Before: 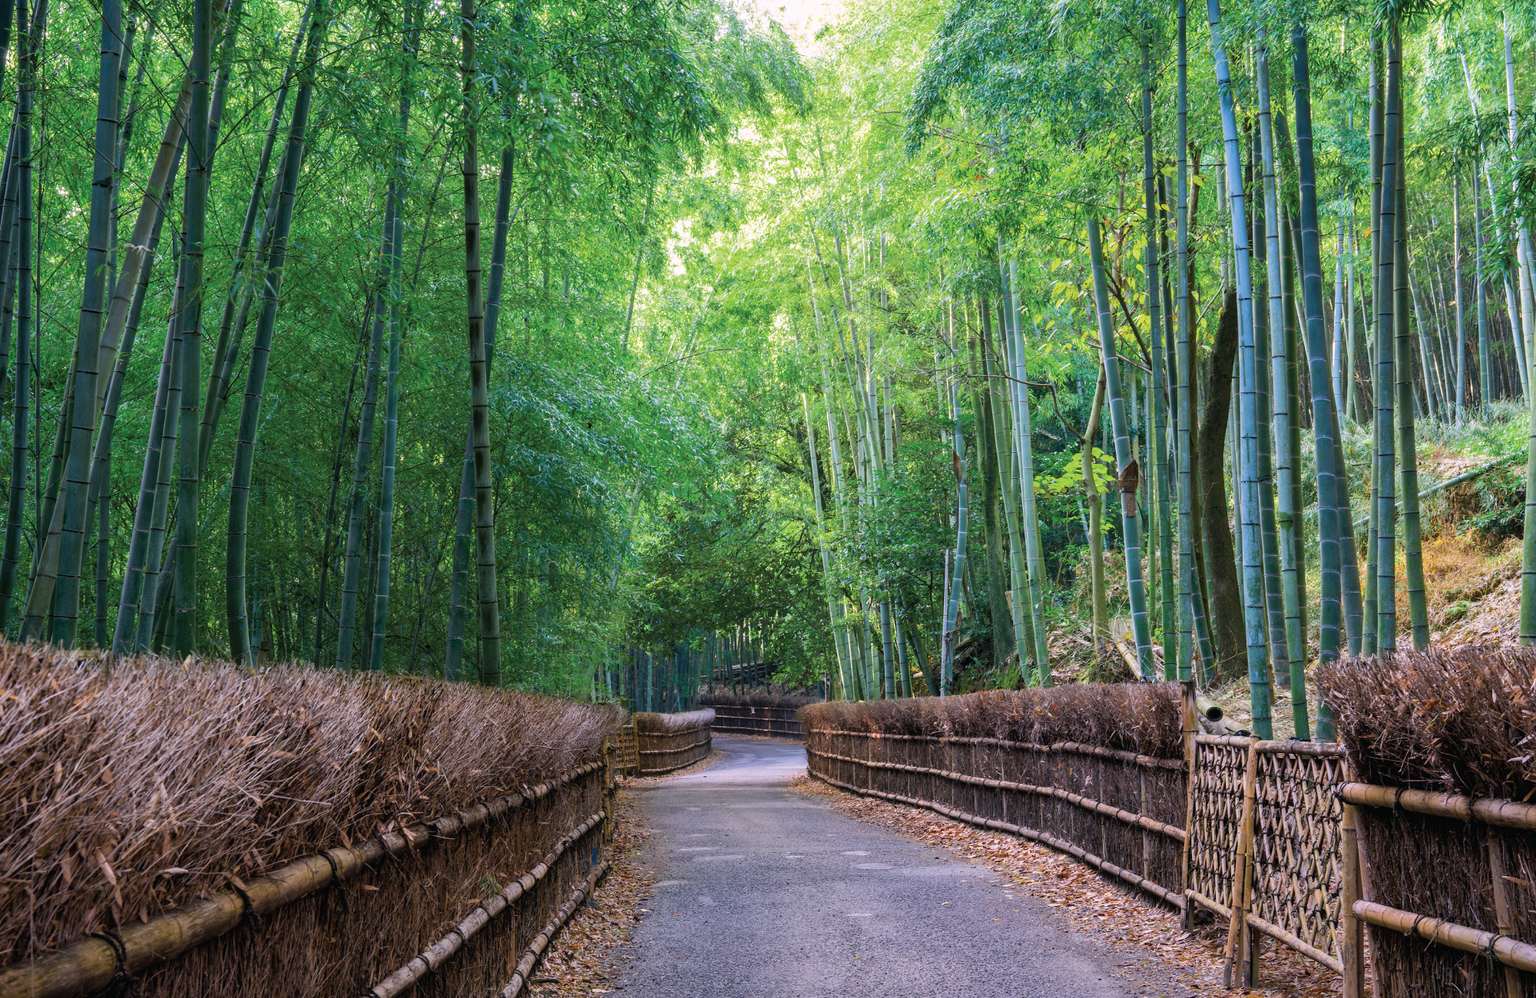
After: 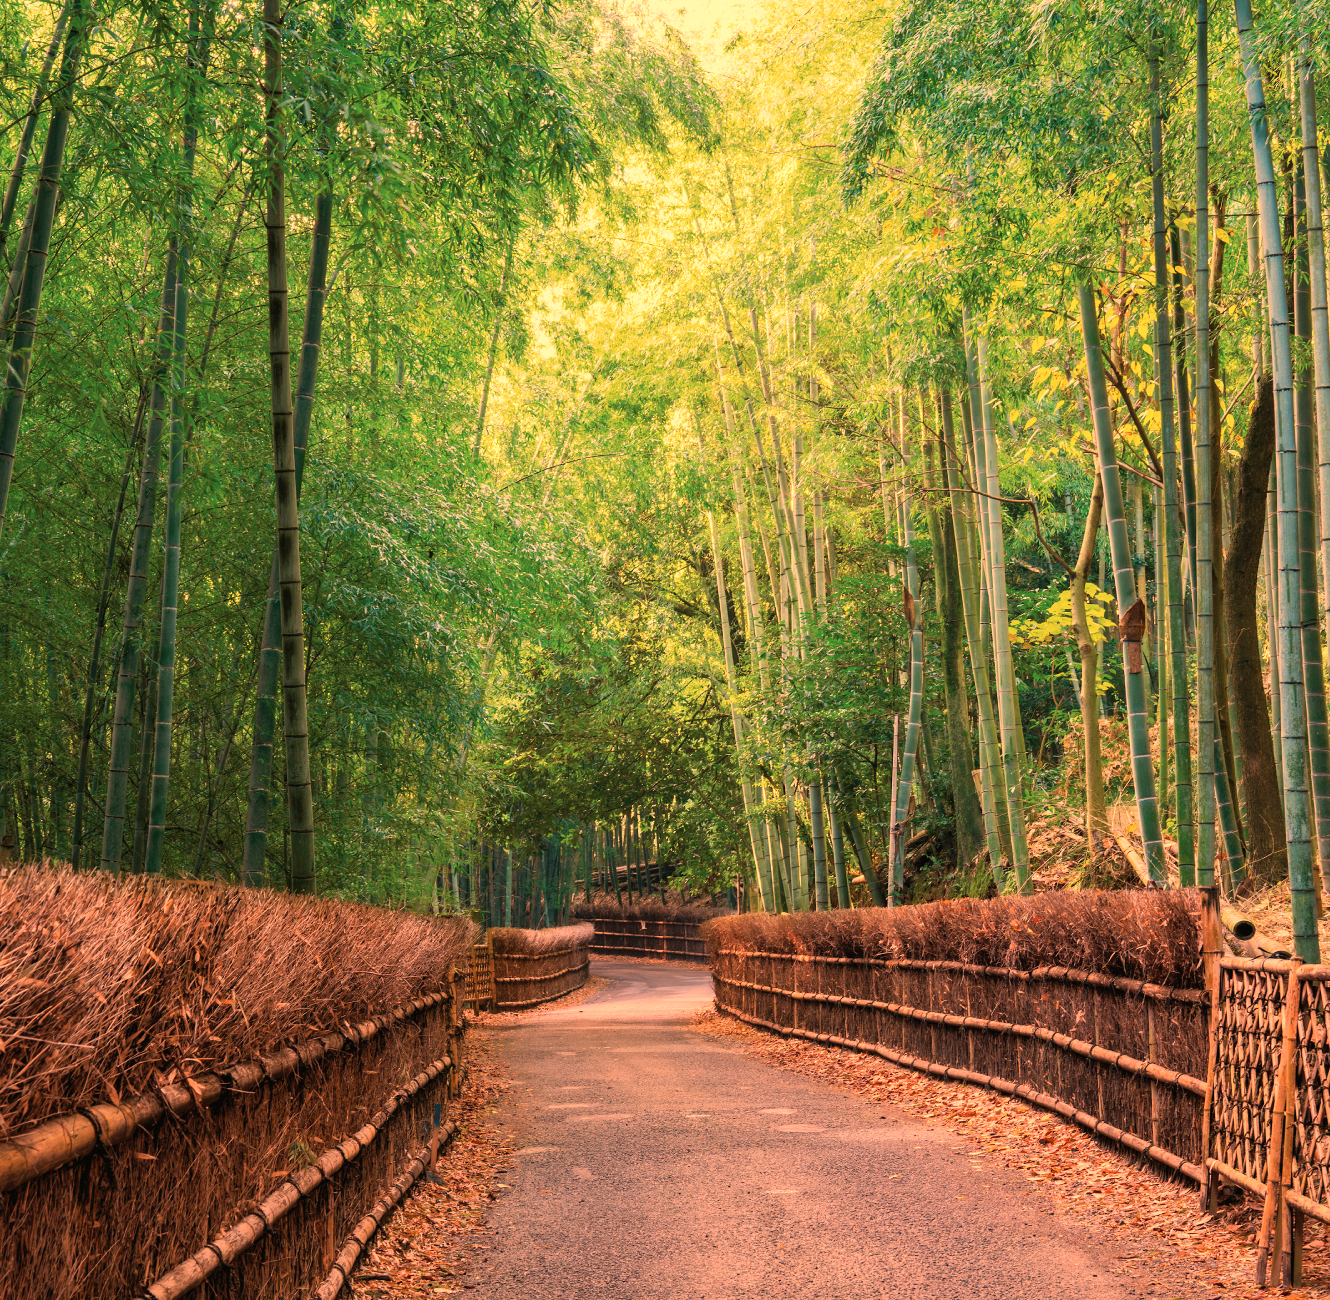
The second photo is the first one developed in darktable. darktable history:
color calibration: illuminant same as pipeline (D50), x 0.346, y 0.359, temperature 5002.42 K
crop: left 16.899%, right 16.556%
white balance: red 1.467, blue 0.684
